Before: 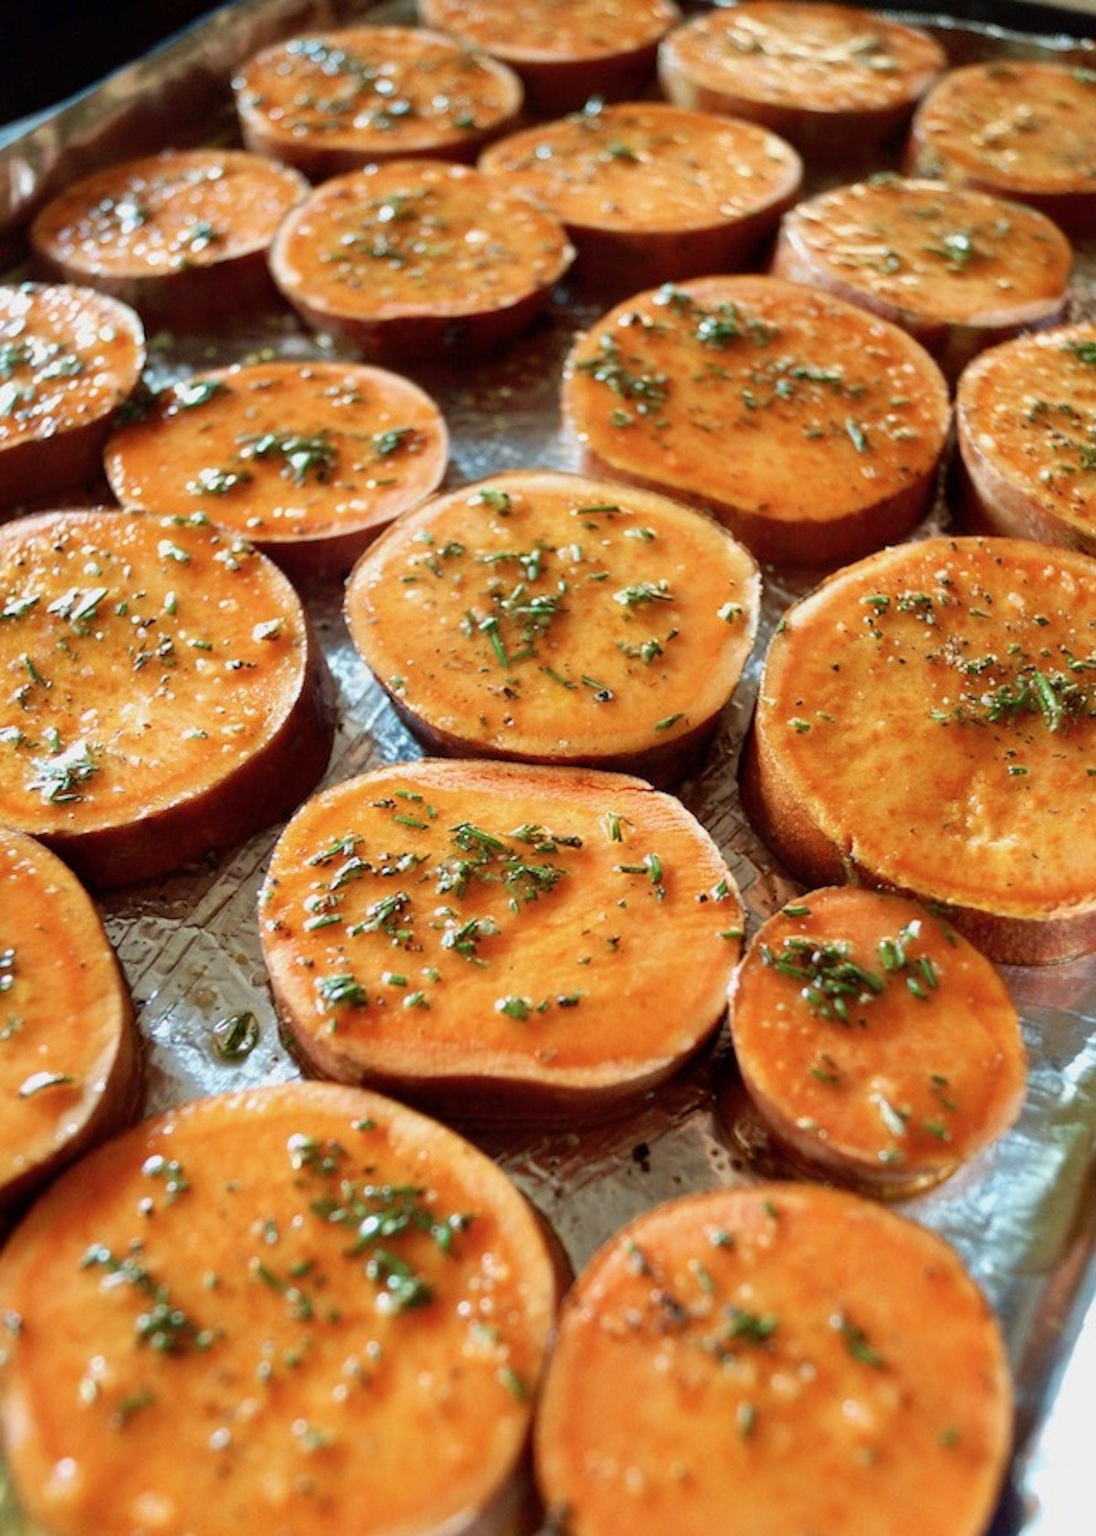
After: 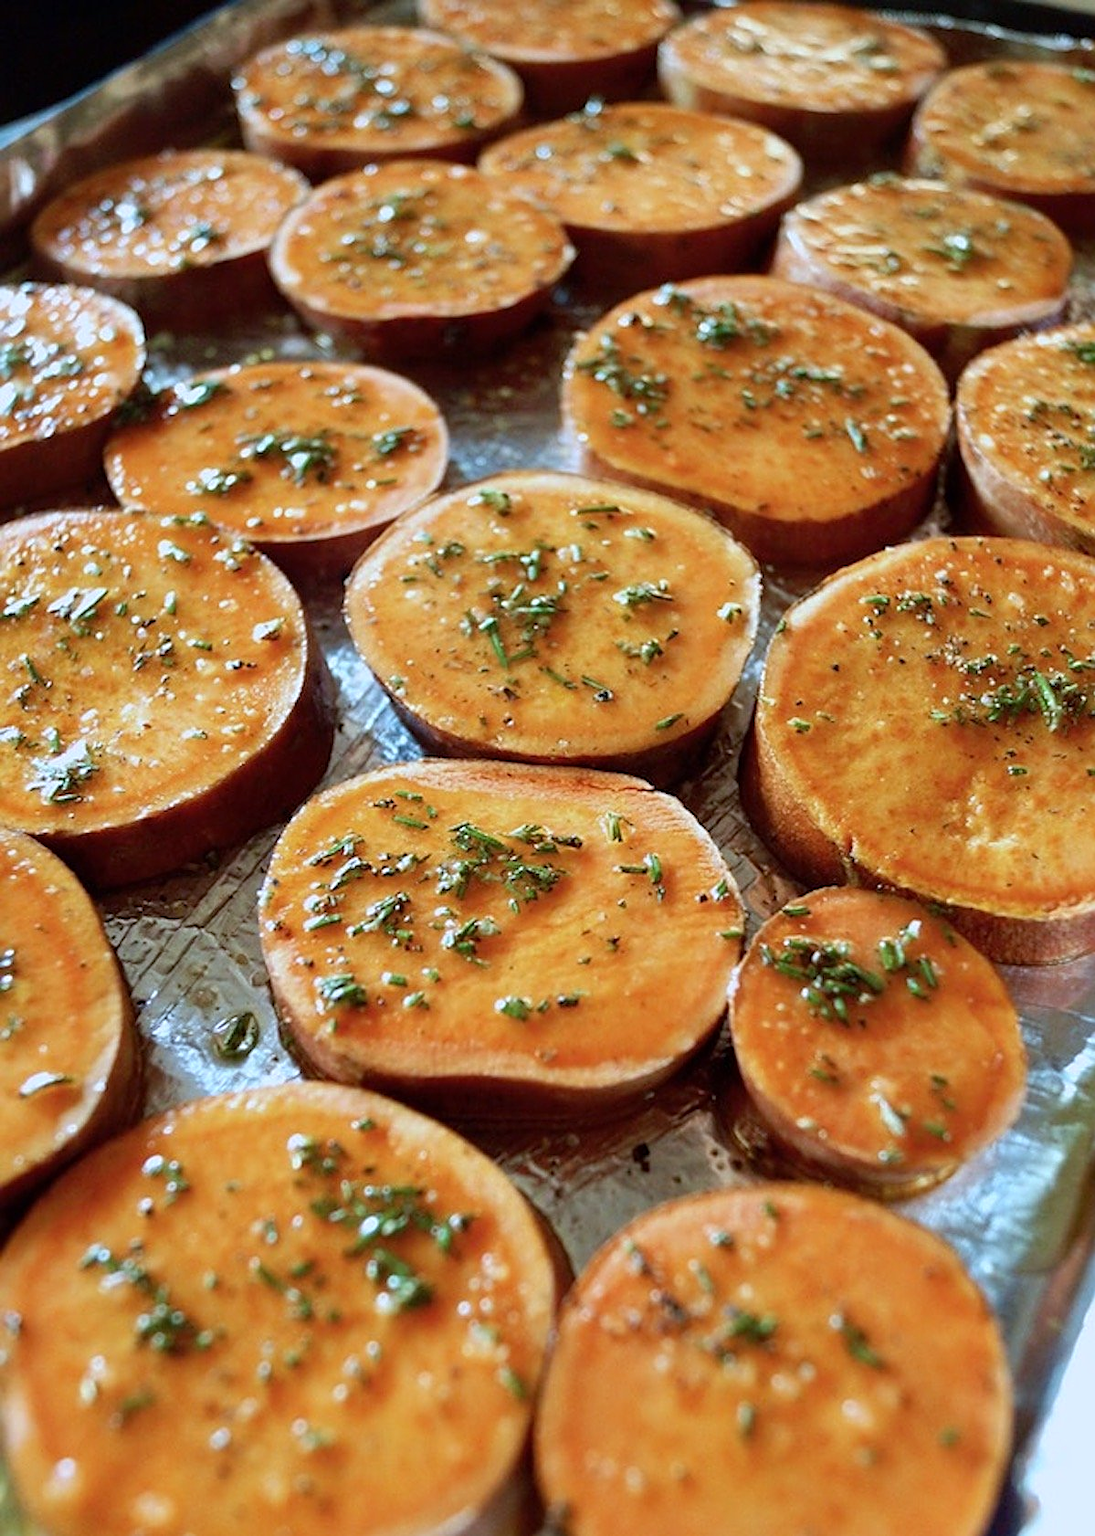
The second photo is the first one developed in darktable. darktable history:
white balance: red 0.924, blue 1.095
sharpen: on, module defaults
